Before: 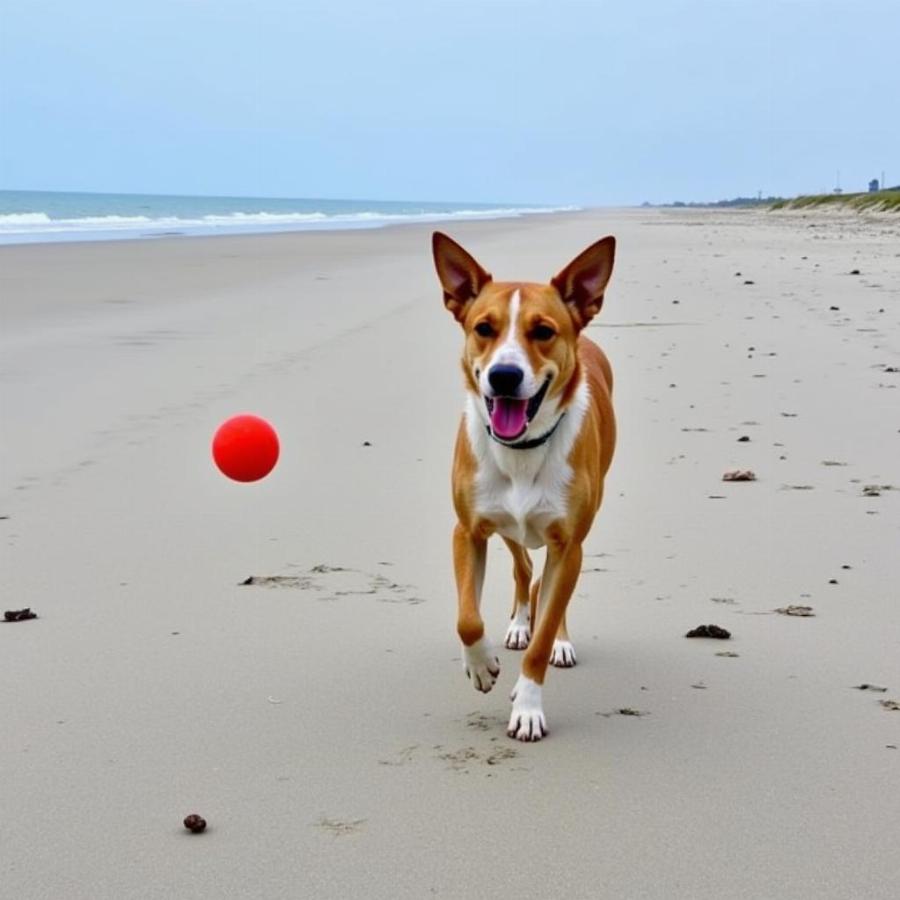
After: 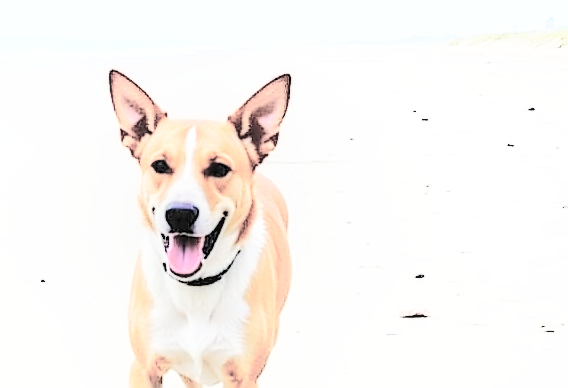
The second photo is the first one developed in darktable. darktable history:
exposure: exposure -0.154 EV, compensate highlight preservation false
contrast brightness saturation: brightness 0.185, saturation -0.495
crop: left 36.101%, top 18.221%, right 0.712%, bottom 38.624%
sharpen: radius 1.418, amount 1.257, threshold 0.623
shadows and highlights: shadows -89.23, highlights 90.63, soften with gaussian
local contrast: highlights 38%, shadows 62%, detail 138%, midtone range 0.516
base curve: curves: ch0 [(0, 0) (0.028, 0.03) (0.121, 0.232) (0.46, 0.748) (0.859, 0.968) (1, 1)], preserve colors none
